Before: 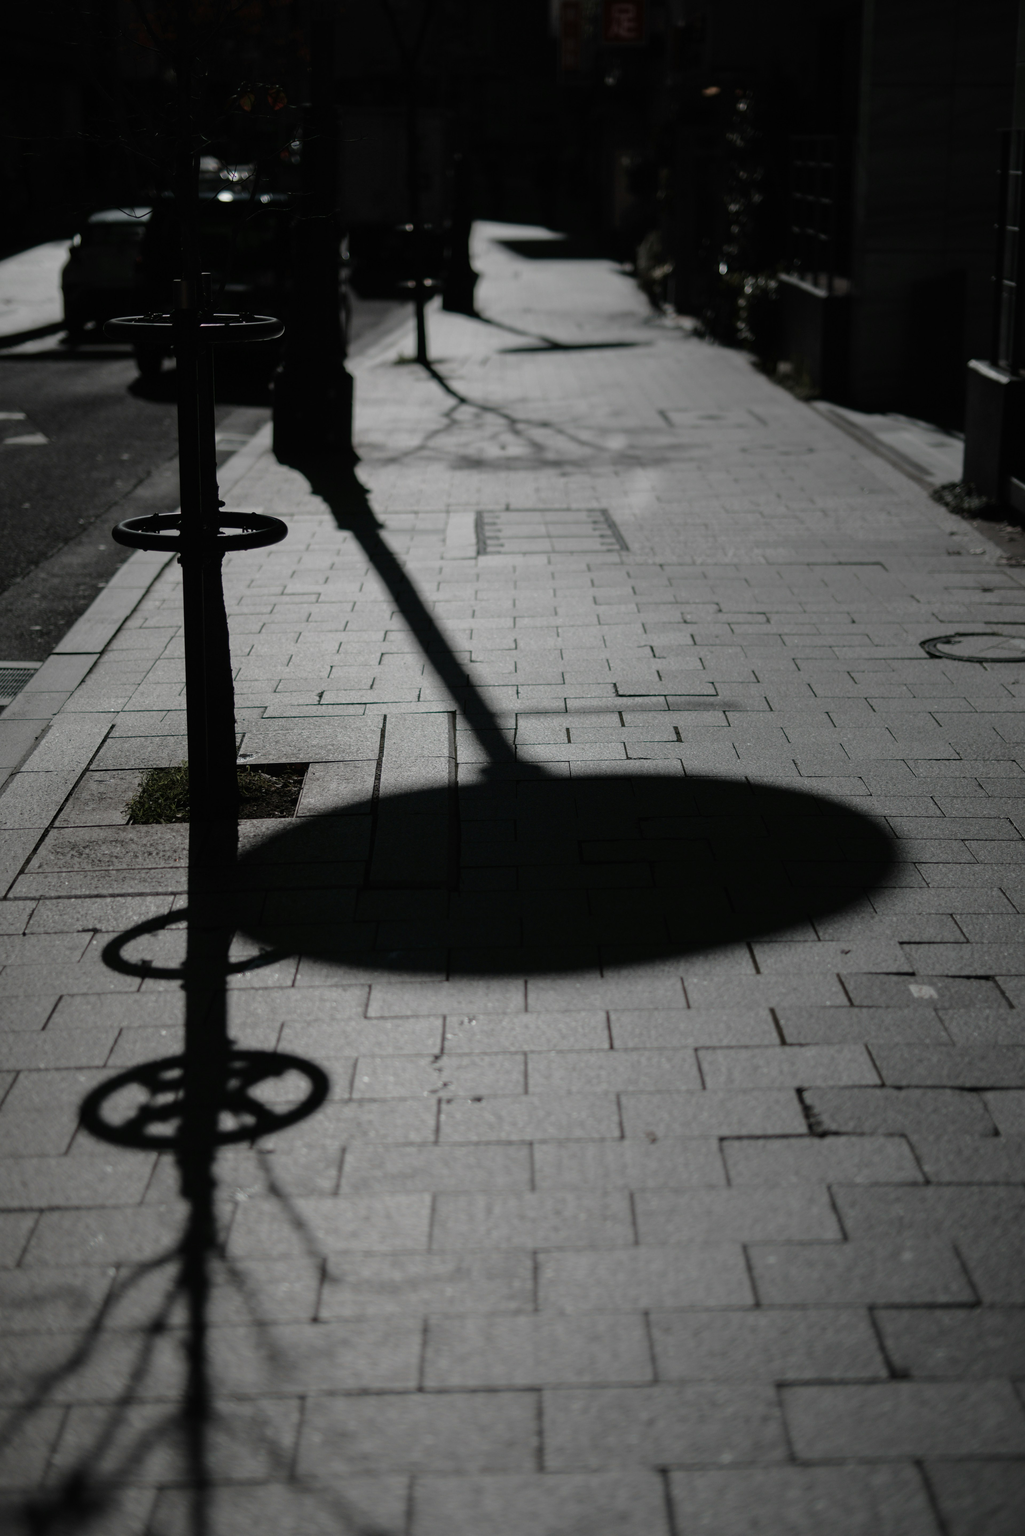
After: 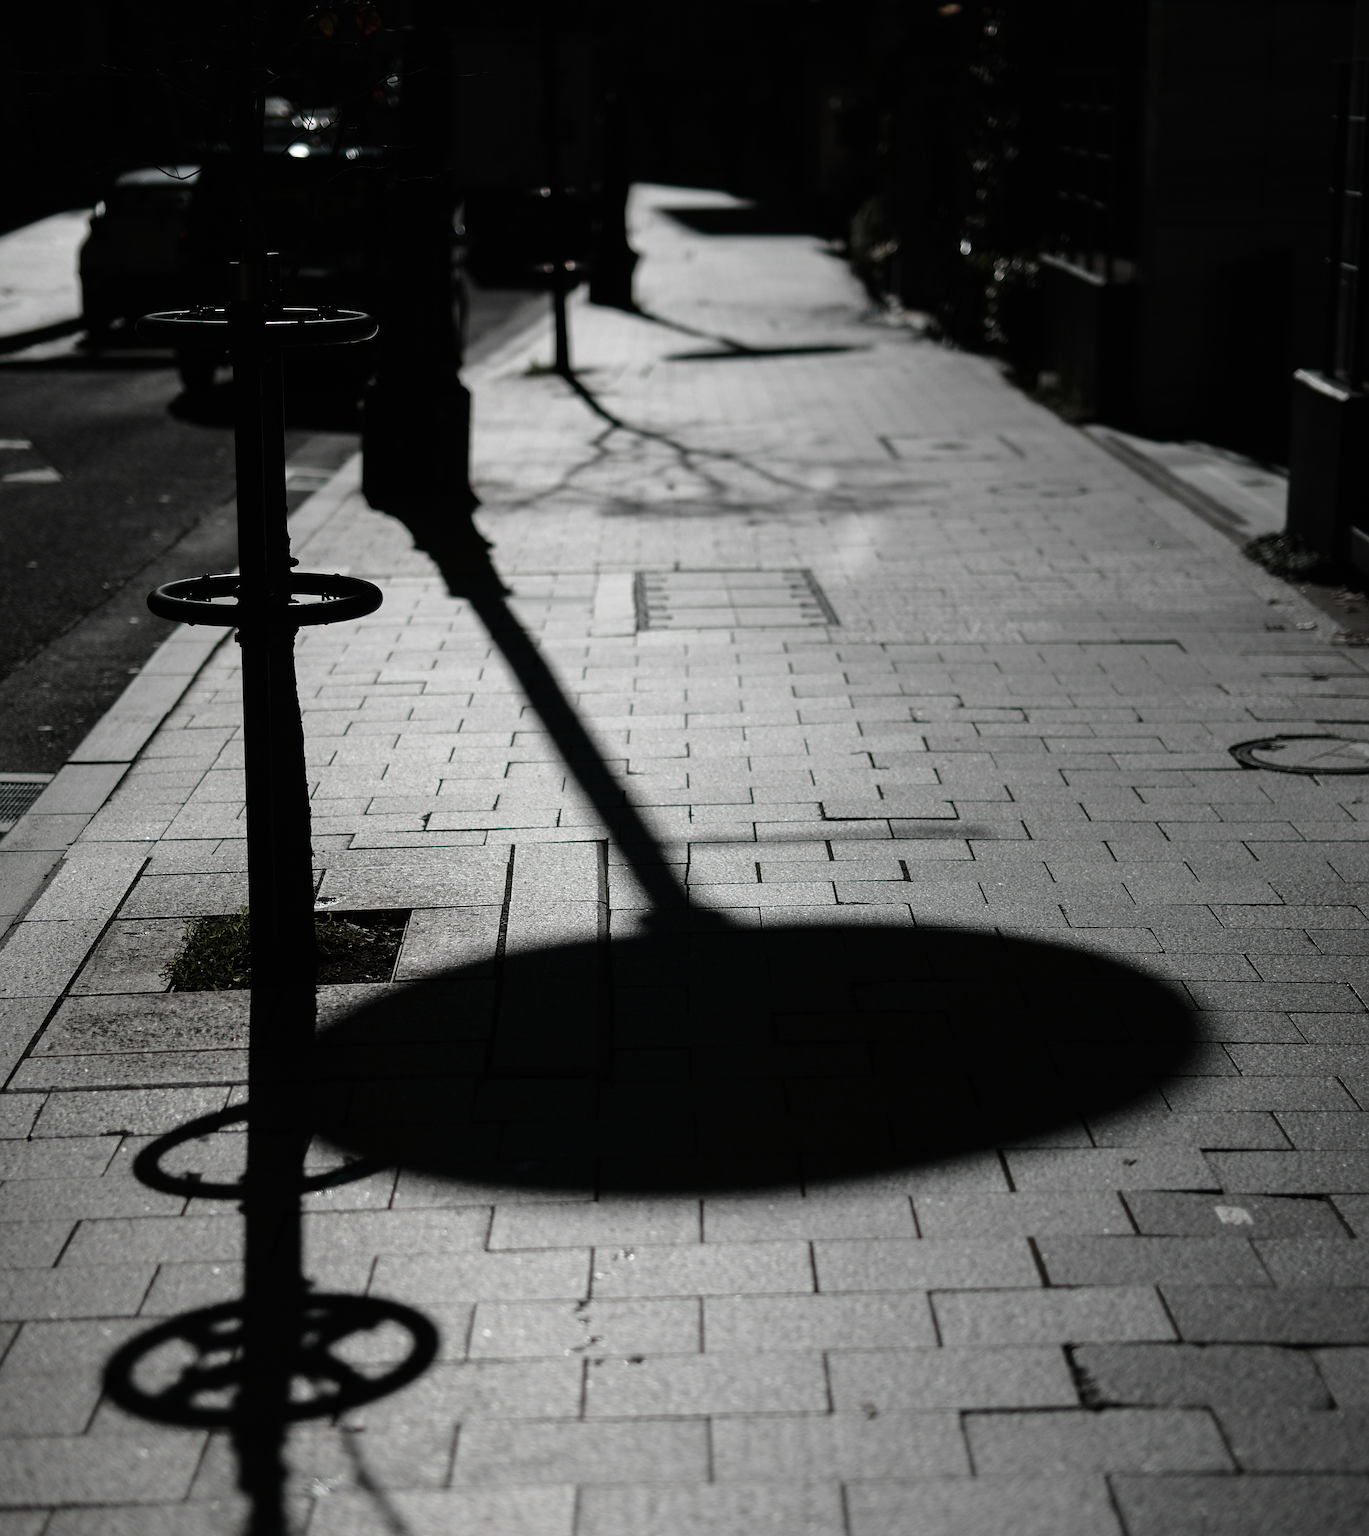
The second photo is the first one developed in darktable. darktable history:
tone equalizer: -8 EV -0.763 EV, -7 EV -0.683 EV, -6 EV -0.562 EV, -5 EV -0.398 EV, -3 EV 0.371 EV, -2 EV 0.6 EV, -1 EV 0.681 EV, +0 EV 0.753 EV, edges refinement/feathering 500, mask exposure compensation -1.57 EV, preserve details no
crop: left 0.237%, top 5.498%, bottom 19.825%
sharpen: on, module defaults
